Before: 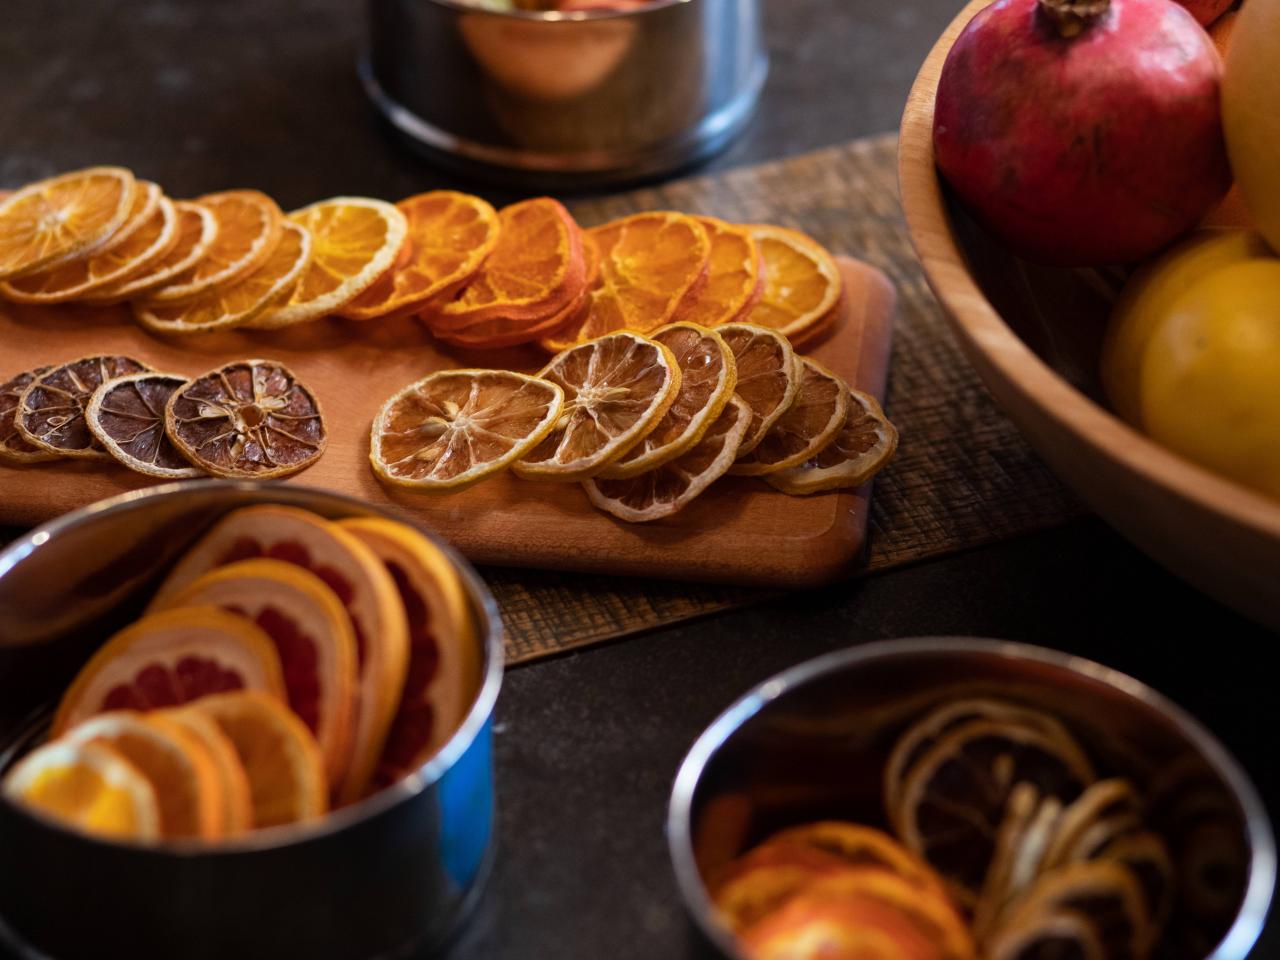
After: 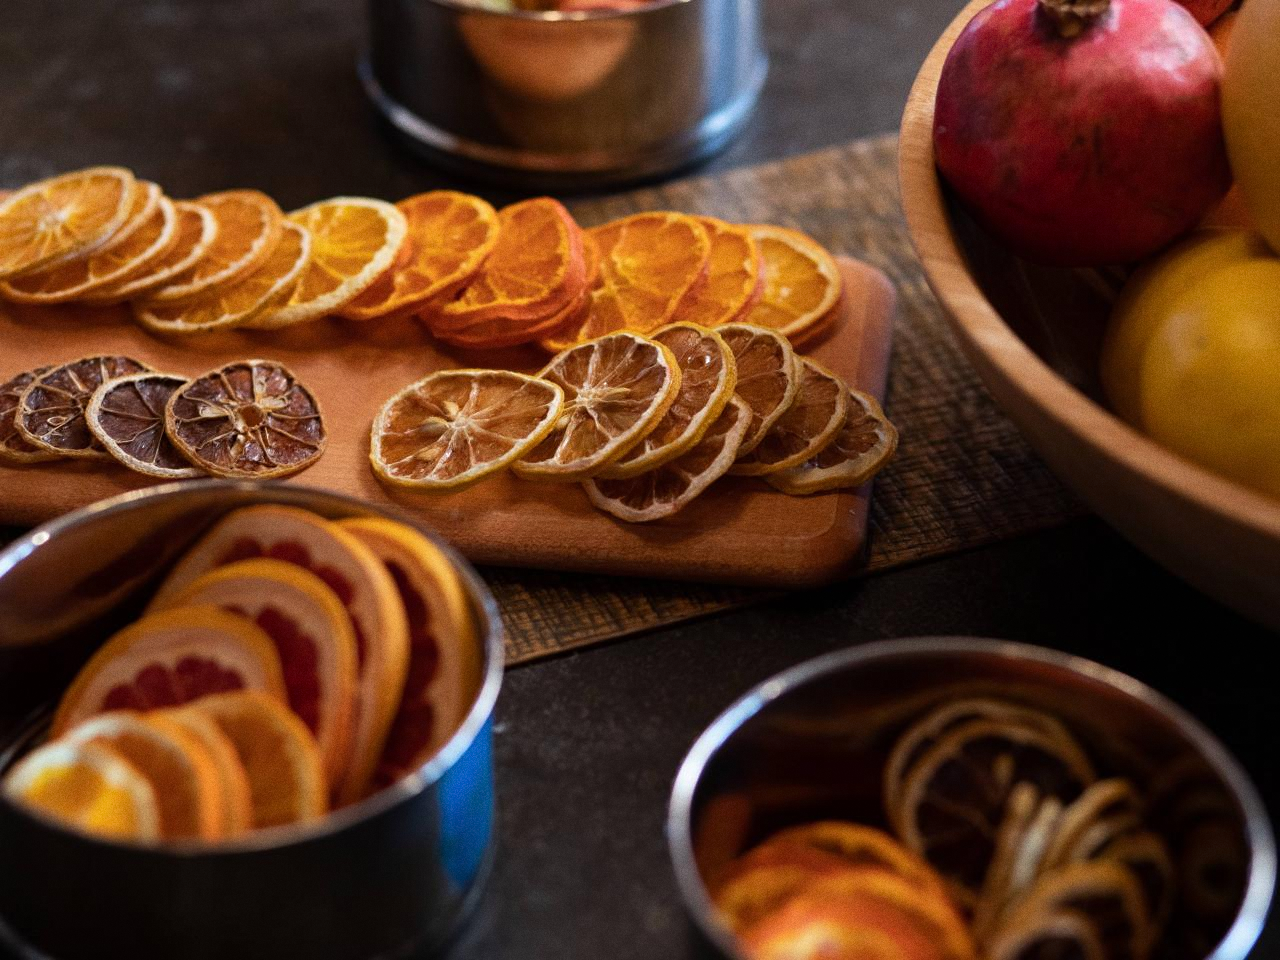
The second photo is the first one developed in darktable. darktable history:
sharpen: radius 5.325, amount 0.312, threshold 26.433
grain: coarseness 7.08 ISO, strength 21.67%, mid-tones bias 59.58%
